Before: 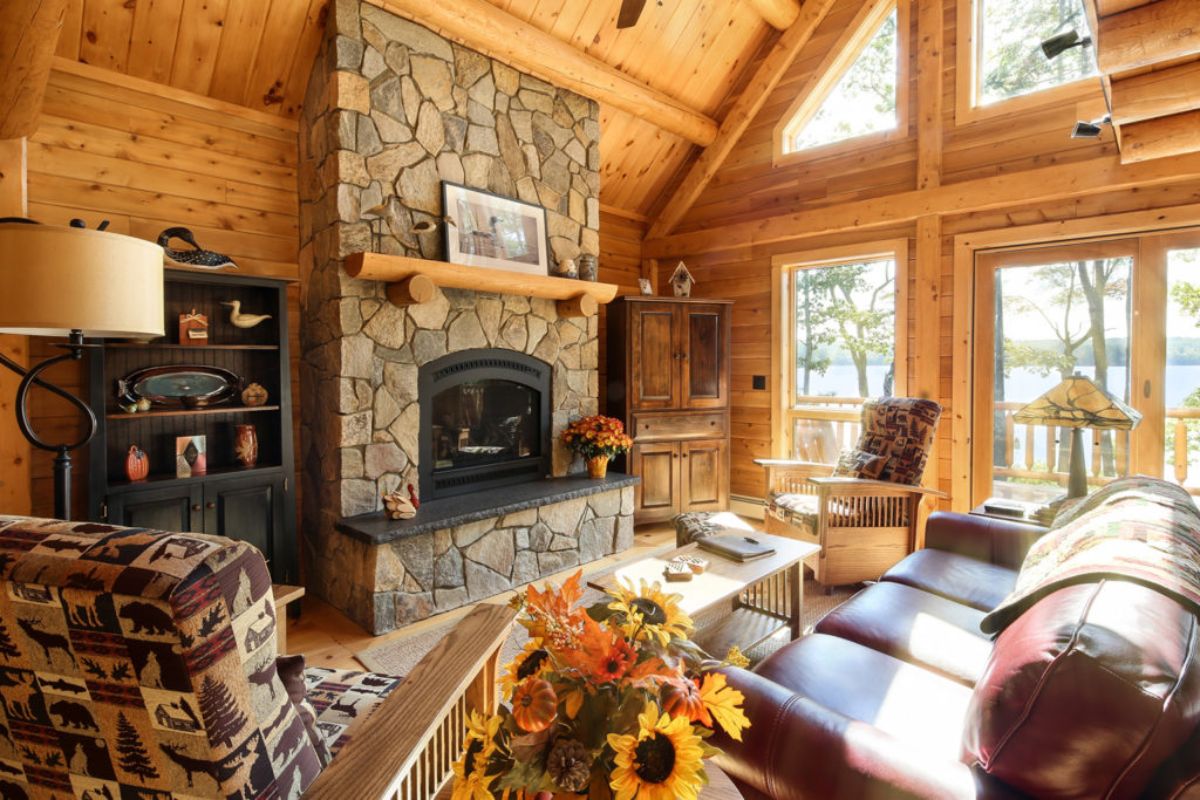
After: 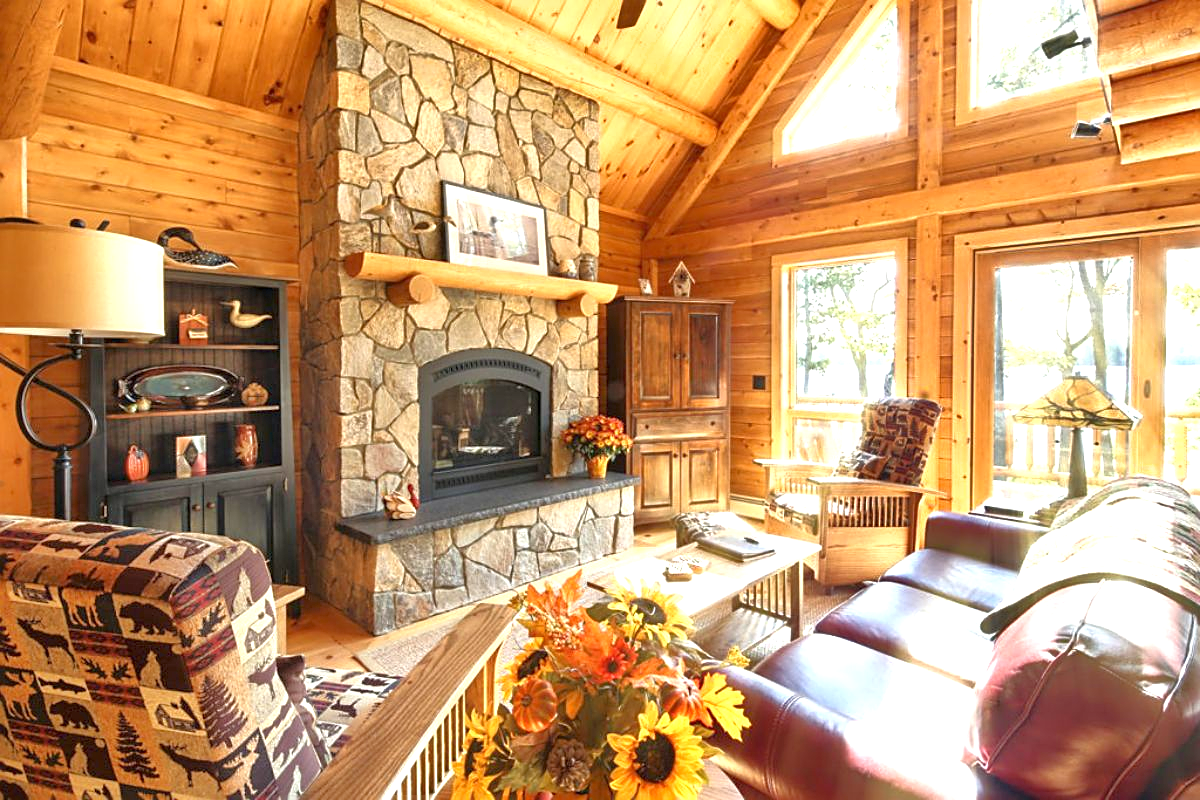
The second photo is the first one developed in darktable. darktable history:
tone equalizer: -7 EV 0.153 EV, -6 EV 0.59 EV, -5 EV 1.16 EV, -4 EV 1.29 EV, -3 EV 1.15 EV, -2 EV 0.6 EV, -1 EV 0.166 EV, smoothing diameter 24.89%, edges refinement/feathering 13.42, preserve details guided filter
shadows and highlights: shadows 32.22, highlights -31.59, soften with gaussian
sharpen: on, module defaults
exposure: black level correction 0, exposure 0.877 EV, compensate exposure bias true, compensate highlight preservation false
